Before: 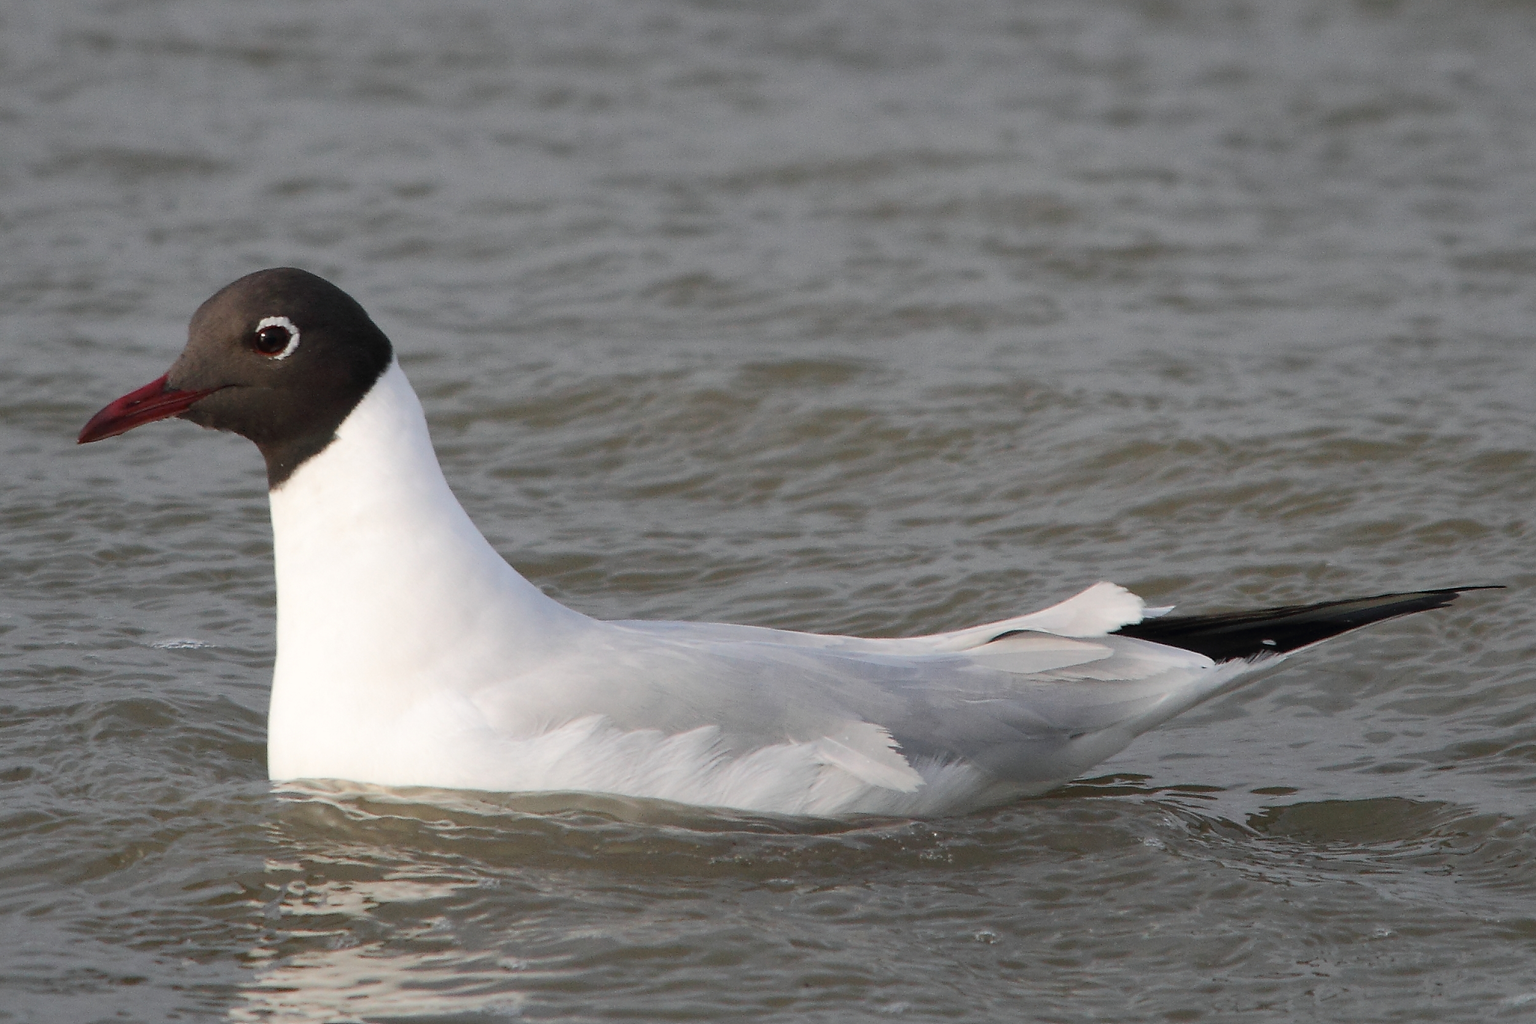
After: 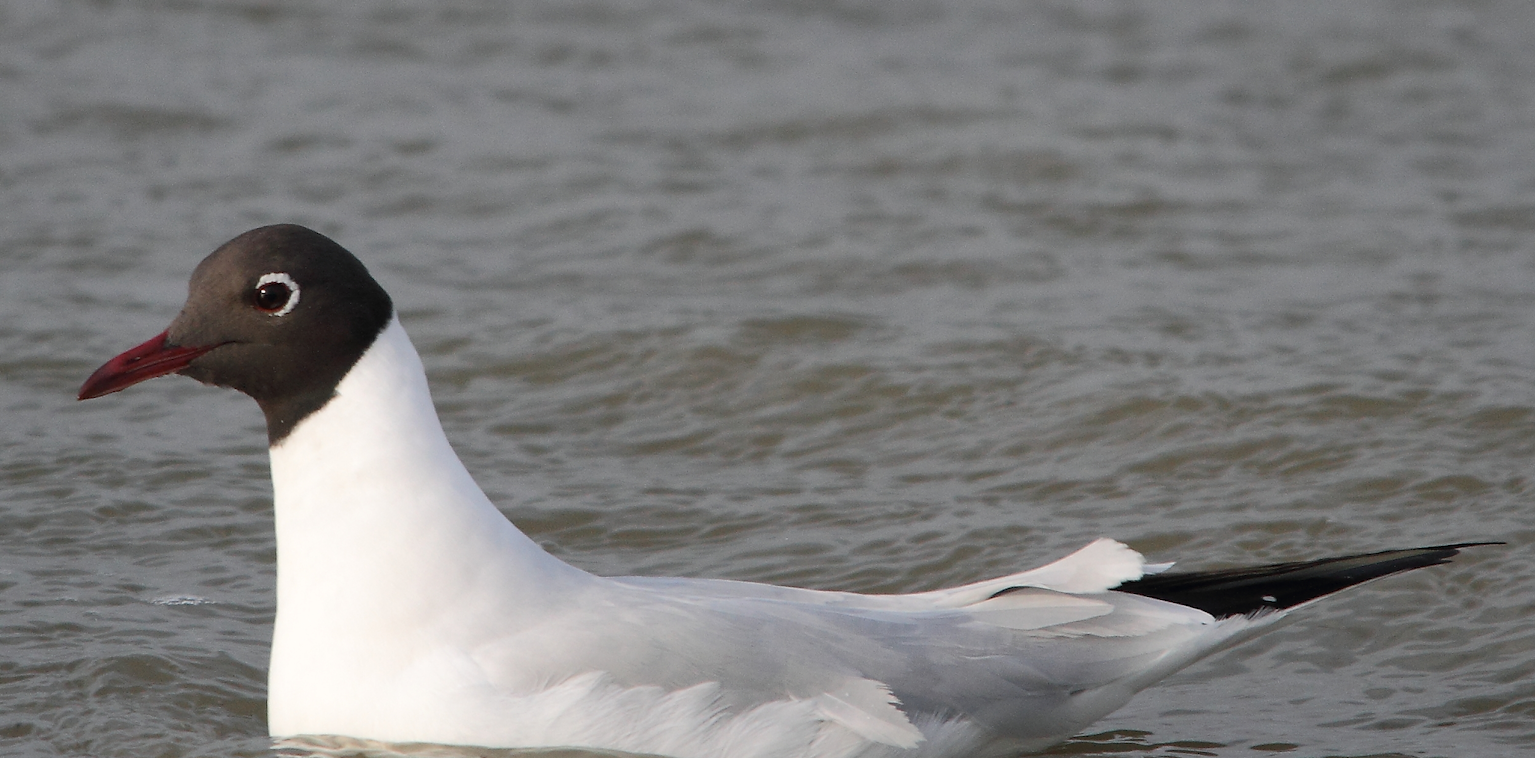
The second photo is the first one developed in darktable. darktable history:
crop: top 4.312%, bottom 21.535%
